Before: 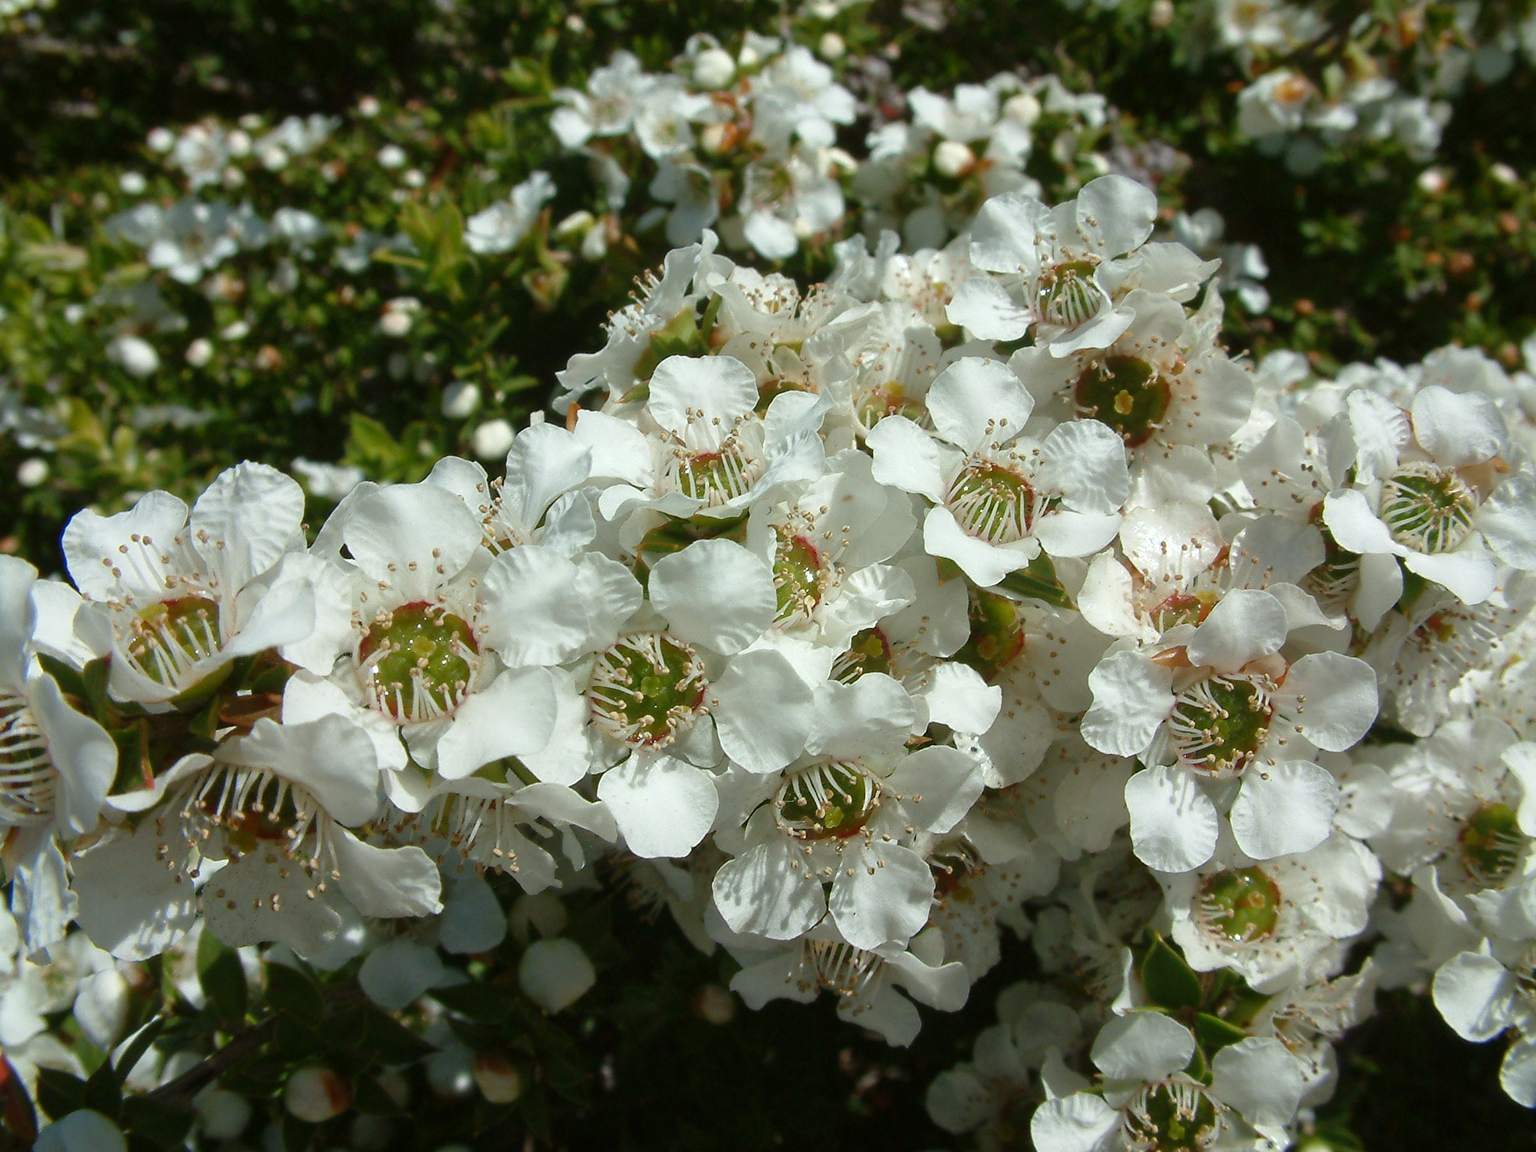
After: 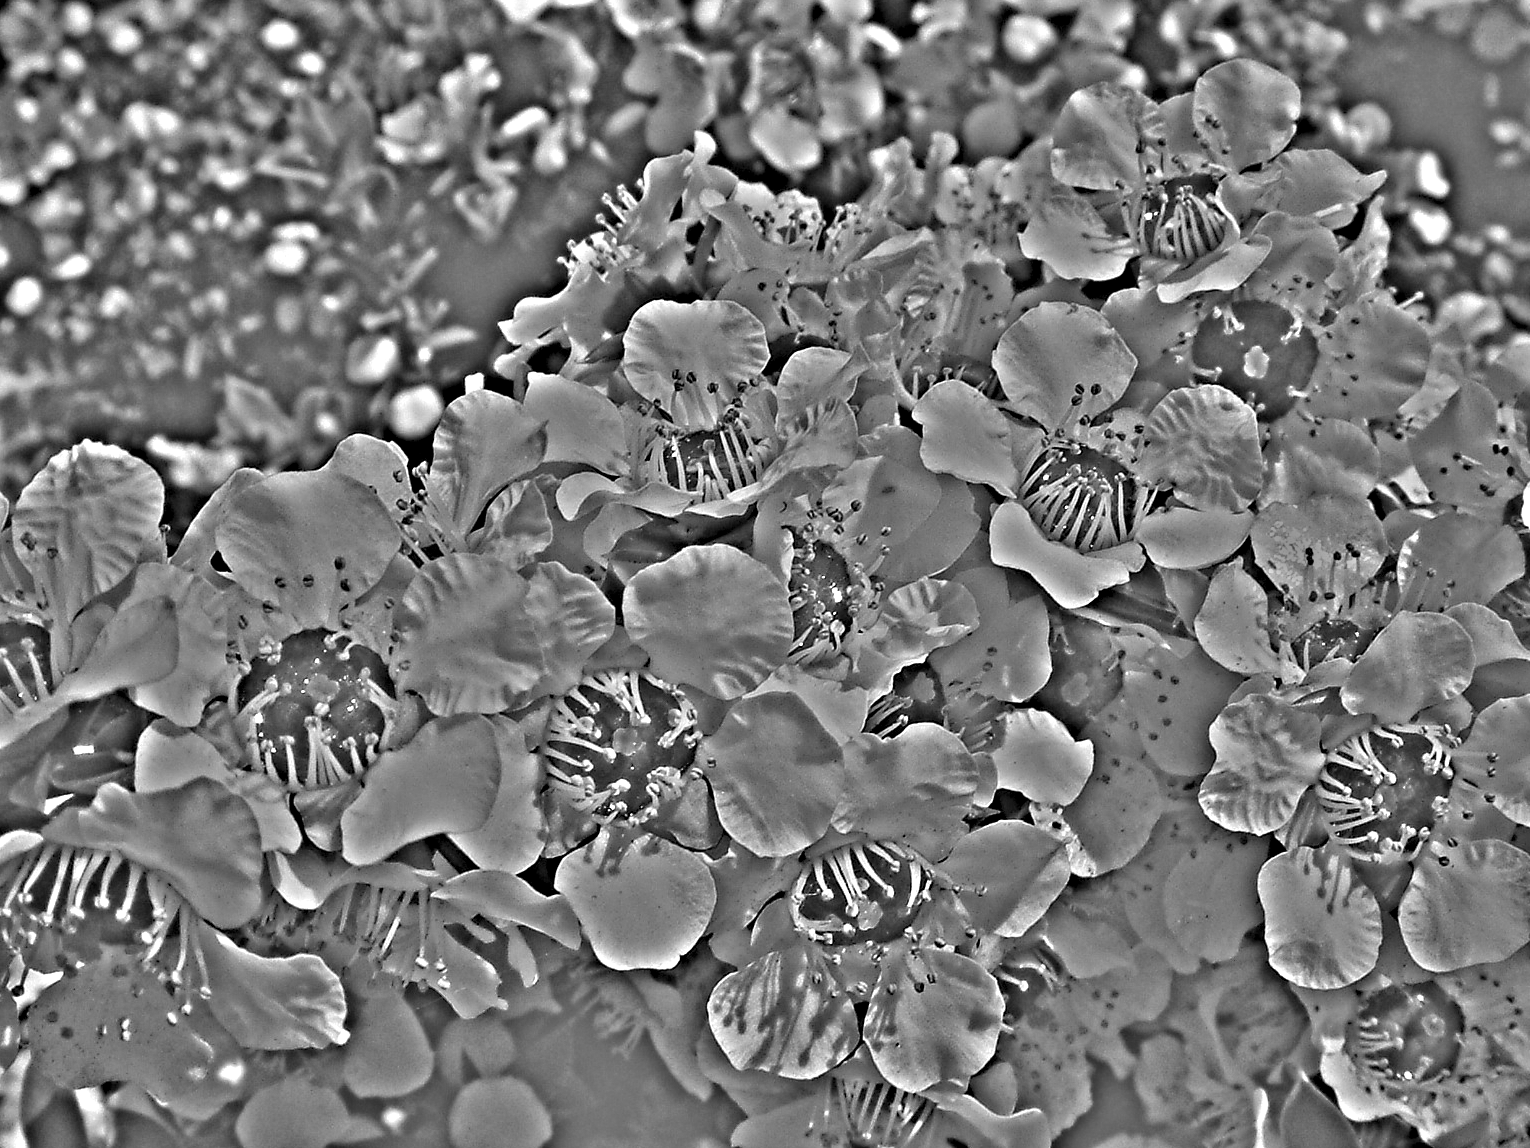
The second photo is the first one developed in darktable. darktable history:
highpass: on, module defaults
crop and rotate: left 11.831%, top 11.346%, right 13.429%, bottom 13.899%
